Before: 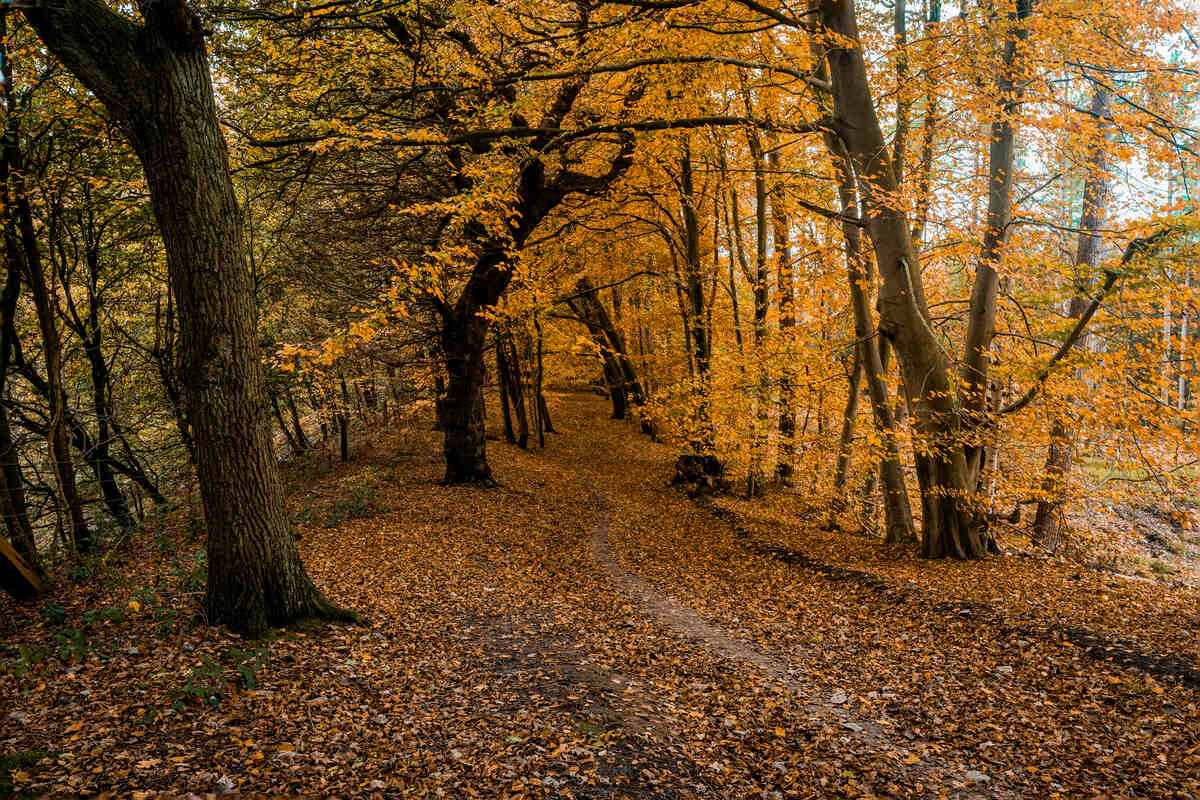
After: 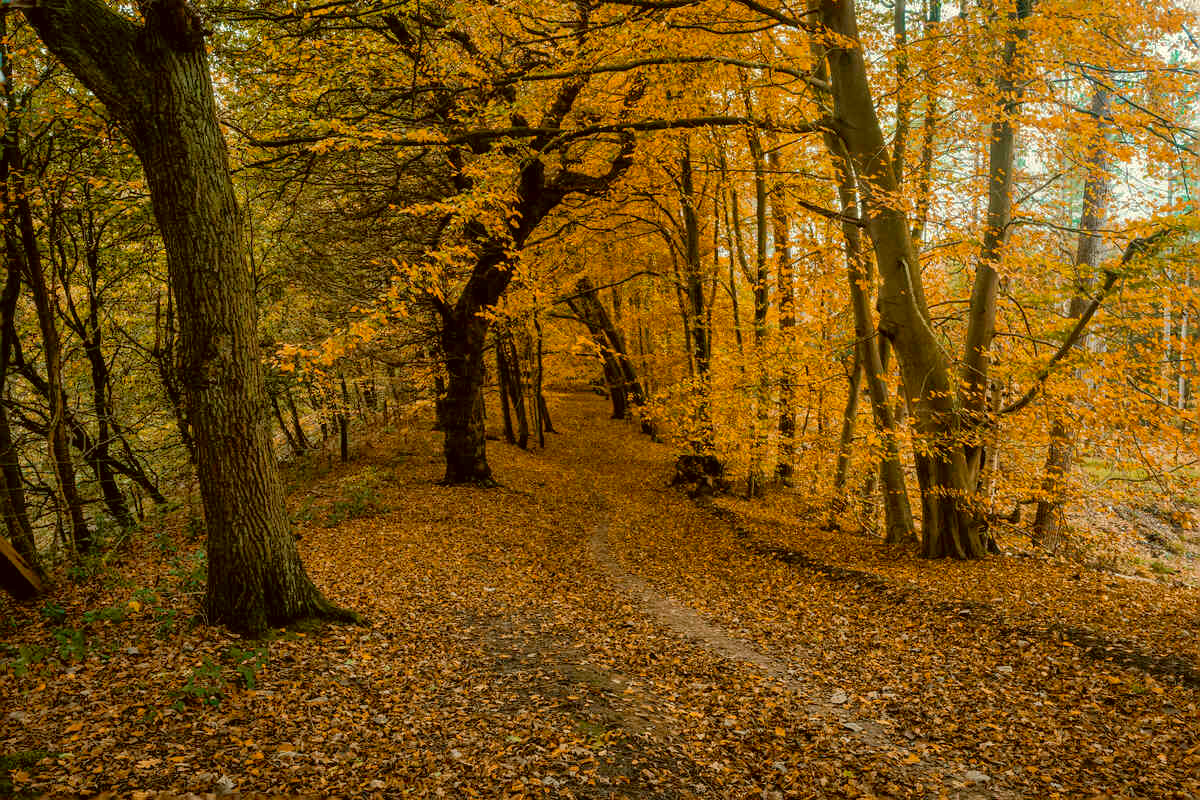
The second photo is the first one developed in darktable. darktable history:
color correction: highlights a* -1.62, highlights b* 10.34, shadows a* 0.404, shadows b* 19.8
shadows and highlights: on, module defaults
